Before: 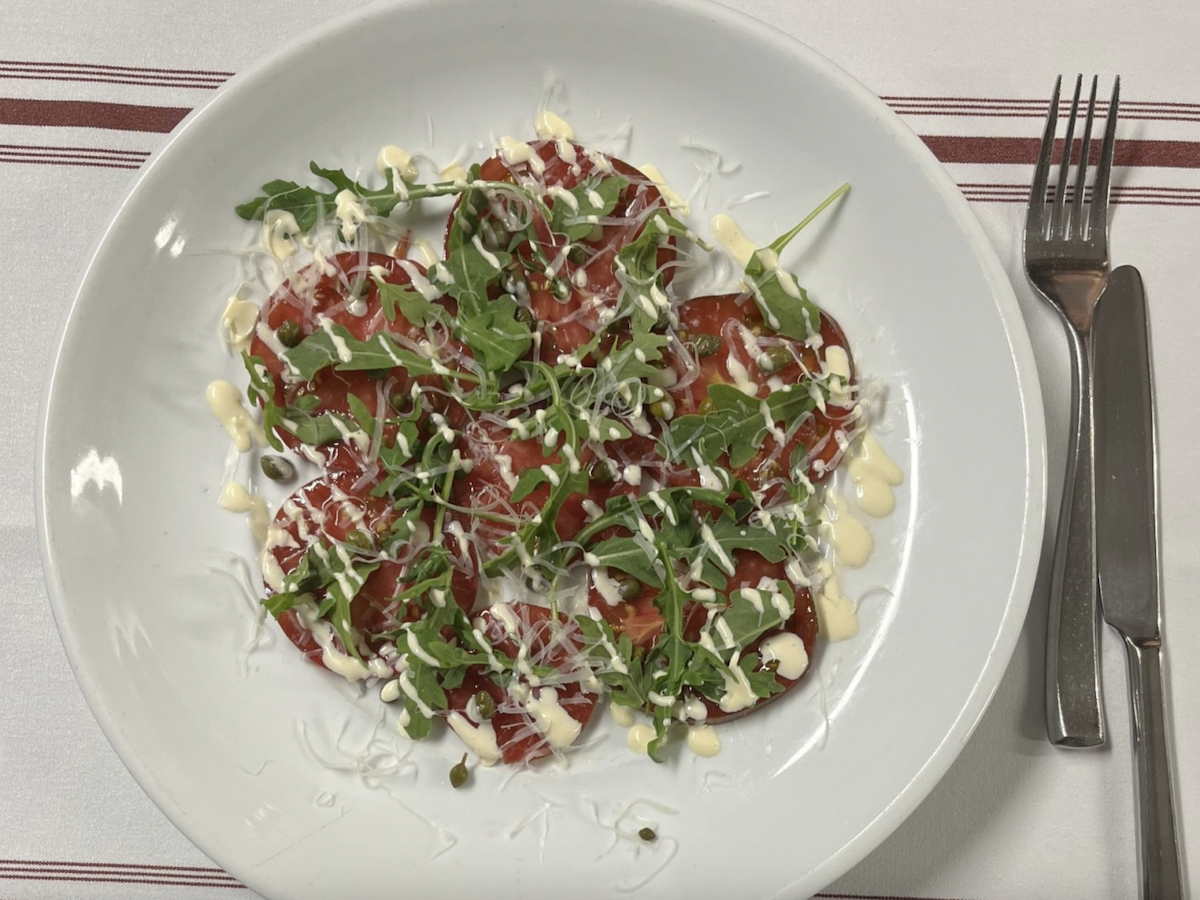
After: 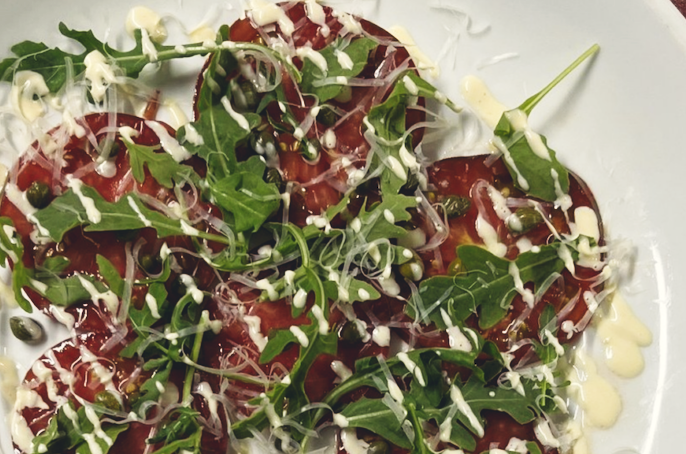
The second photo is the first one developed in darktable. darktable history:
crop: left 20.932%, top 15.471%, right 21.848%, bottom 34.081%
tone curve: curves: ch0 [(0, 0) (0.003, 0.103) (0.011, 0.103) (0.025, 0.105) (0.044, 0.108) (0.069, 0.108) (0.1, 0.111) (0.136, 0.121) (0.177, 0.145) (0.224, 0.174) (0.277, 0.223) (0.335, 0.289) (0.399, 0.374) (0.468, 0.47) (0.543, 0.579) (0.623, 0.687) (0.709, 0.787) (0.801, 0.879) (0.898, 0.942) (1, 1)], preserve colors none
color correction: highlights a* 0.207, highlights b* 2.7, shadows a* -0.874, shadows b* -4.78
